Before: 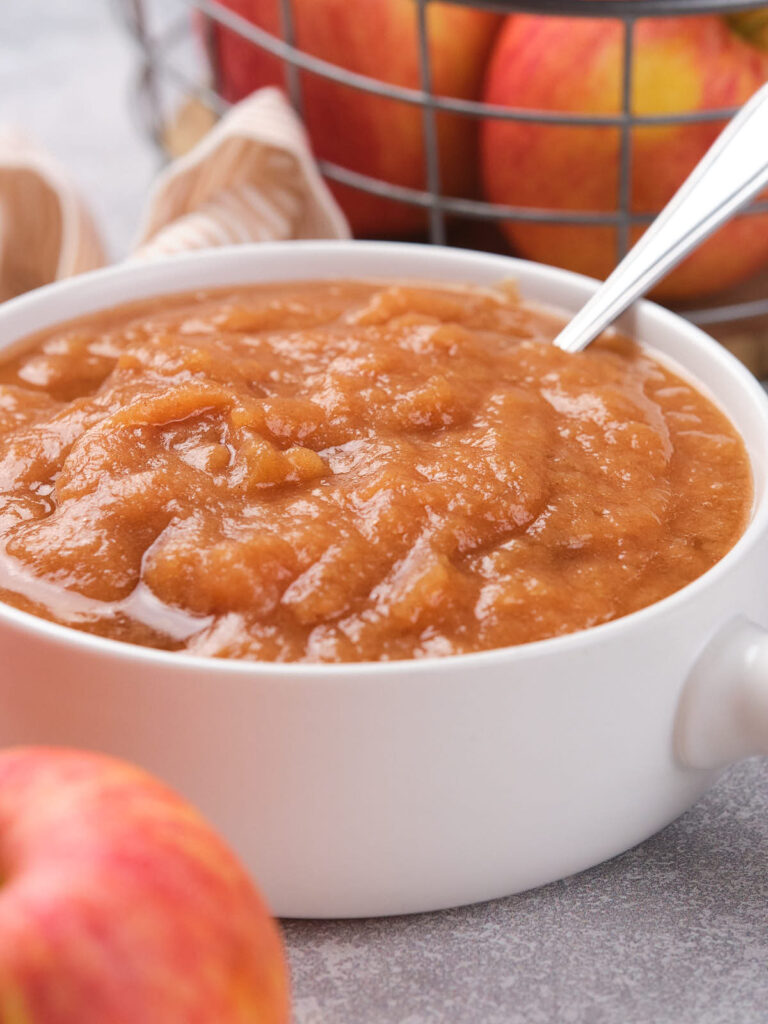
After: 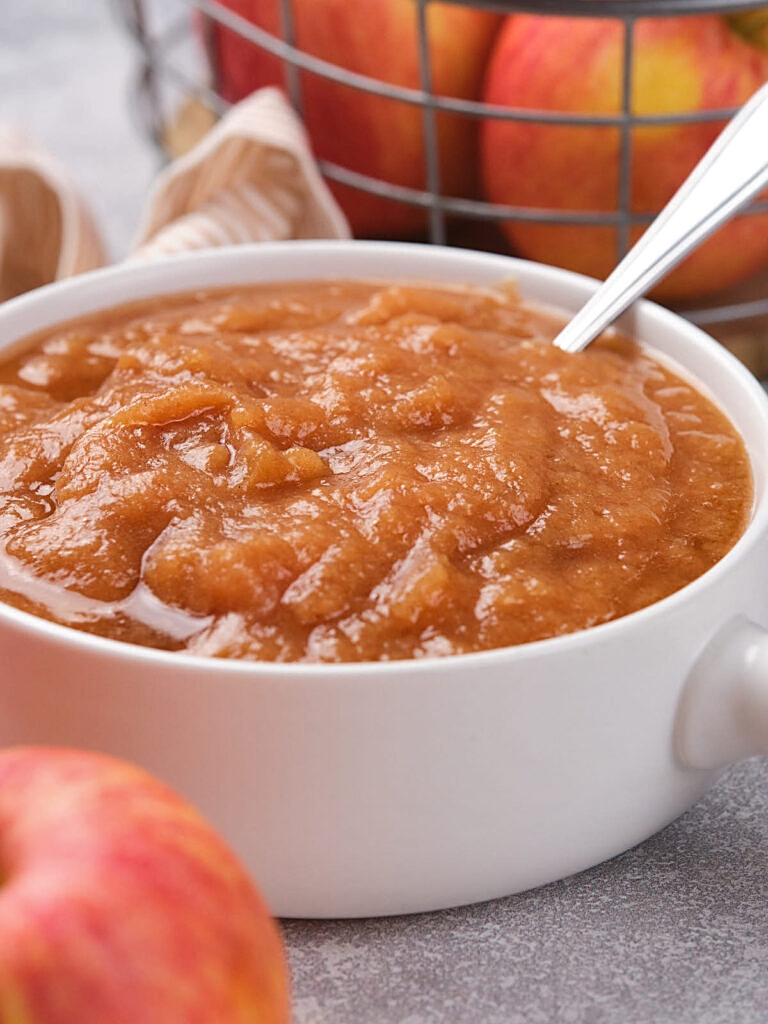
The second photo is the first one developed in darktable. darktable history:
shadows and highlights: shadows 60, soften with gaussian
sharpen: on, module defaults
